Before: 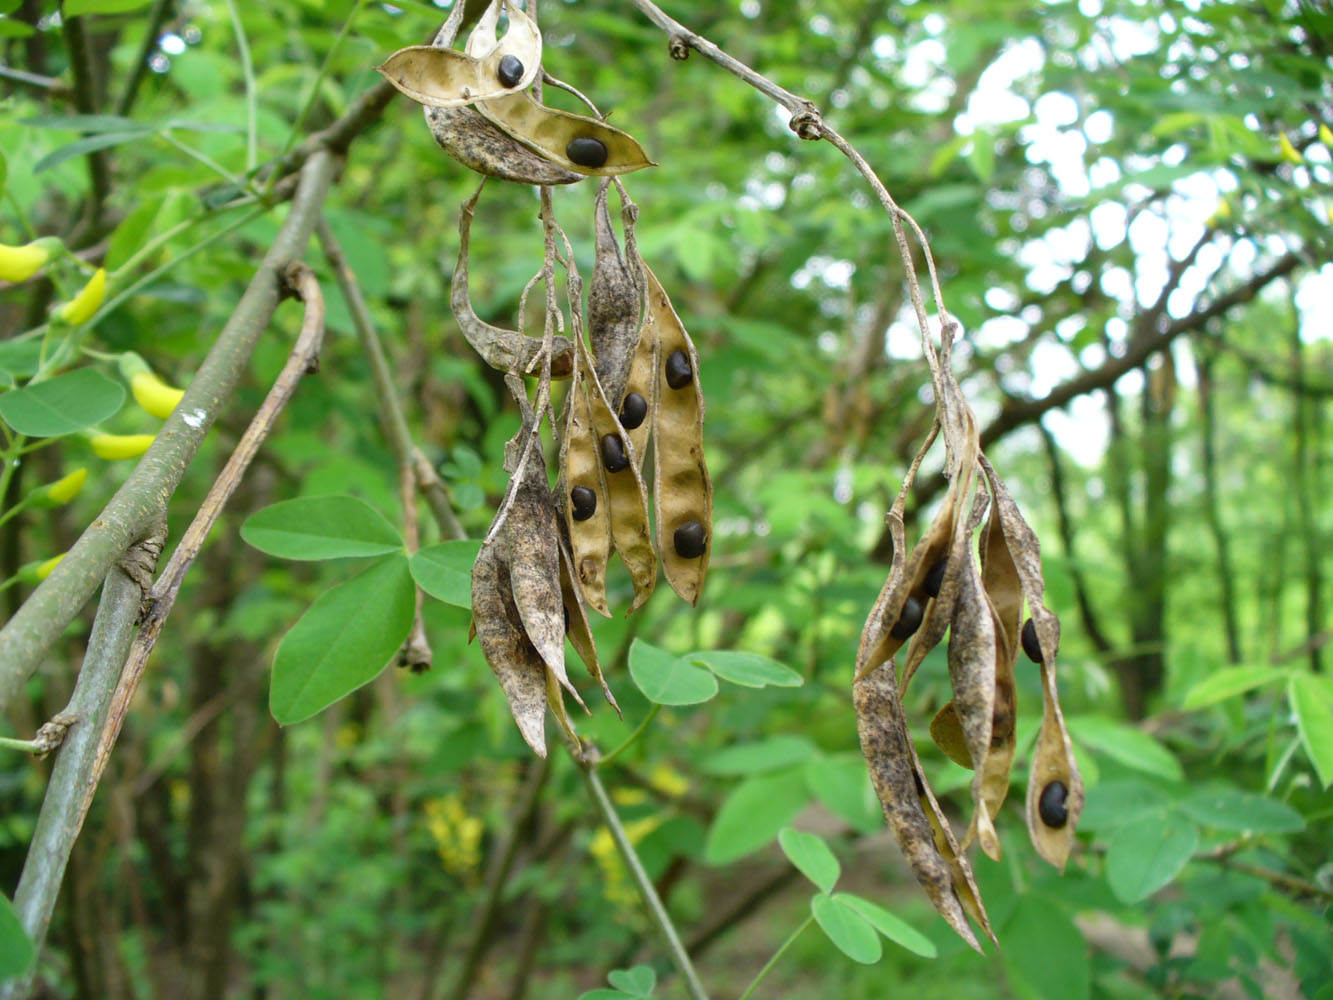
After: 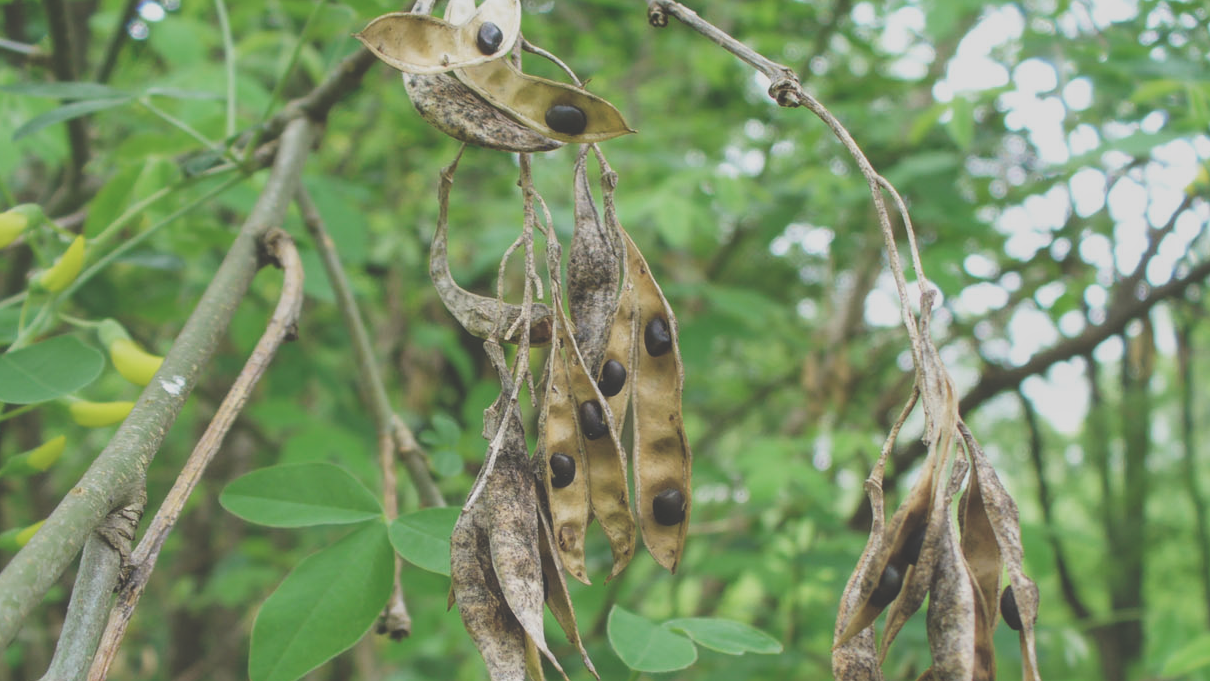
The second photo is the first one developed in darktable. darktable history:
local contrast: on, module defaults
tone equalizer: on, module defaults
crop: left 1.615%, top 3.399%, right 7.563%, bottom 28.501%
color zones: curves: ch0 [(0, 0.465) (0.092, 0.596) (0.289, 0.464) (0.429, 0.453) (0.571, 0.464) (0.714, 0.455) (0.857, 0.462) (1, 0.465)]
exposure: black level correction -0.062, exposure -0.049 EV, compensate exposure bias true, compensate highlight preservation false
filmic rgb: black relative exposure -7.65 EV, white relative exposure 4.56 EV, hardness 3.61
